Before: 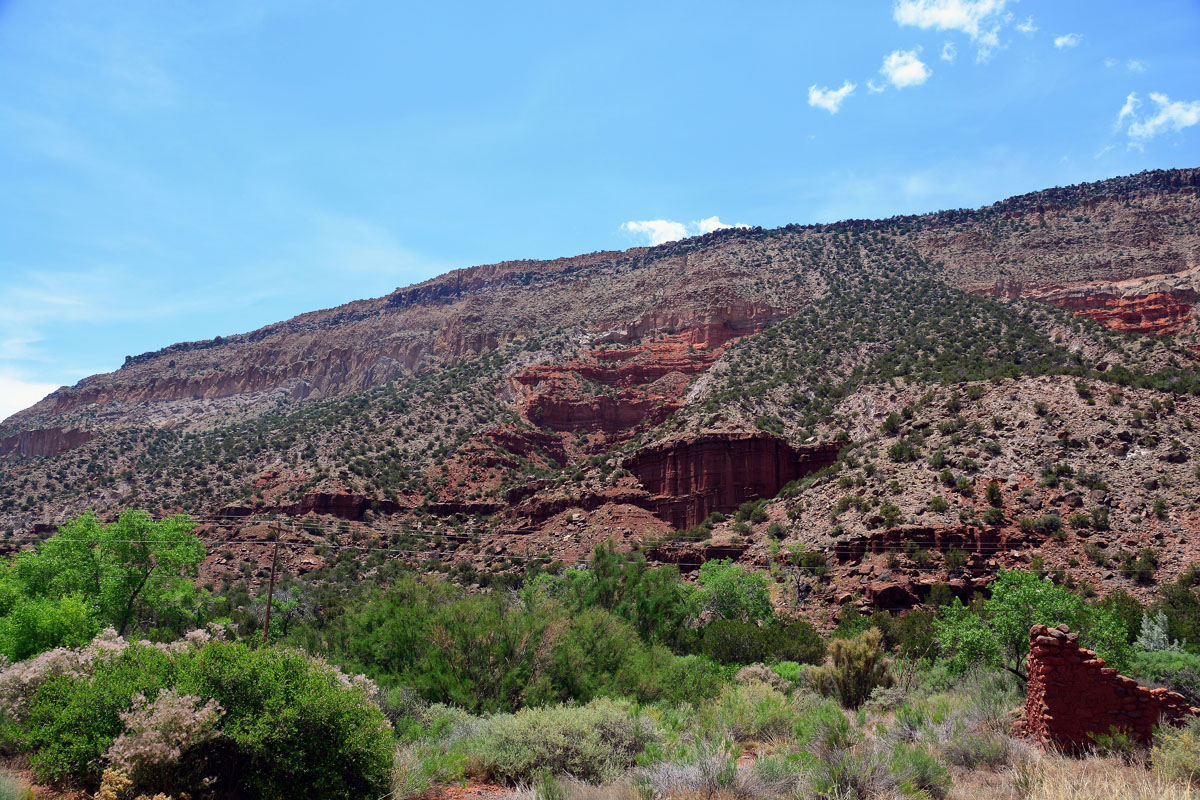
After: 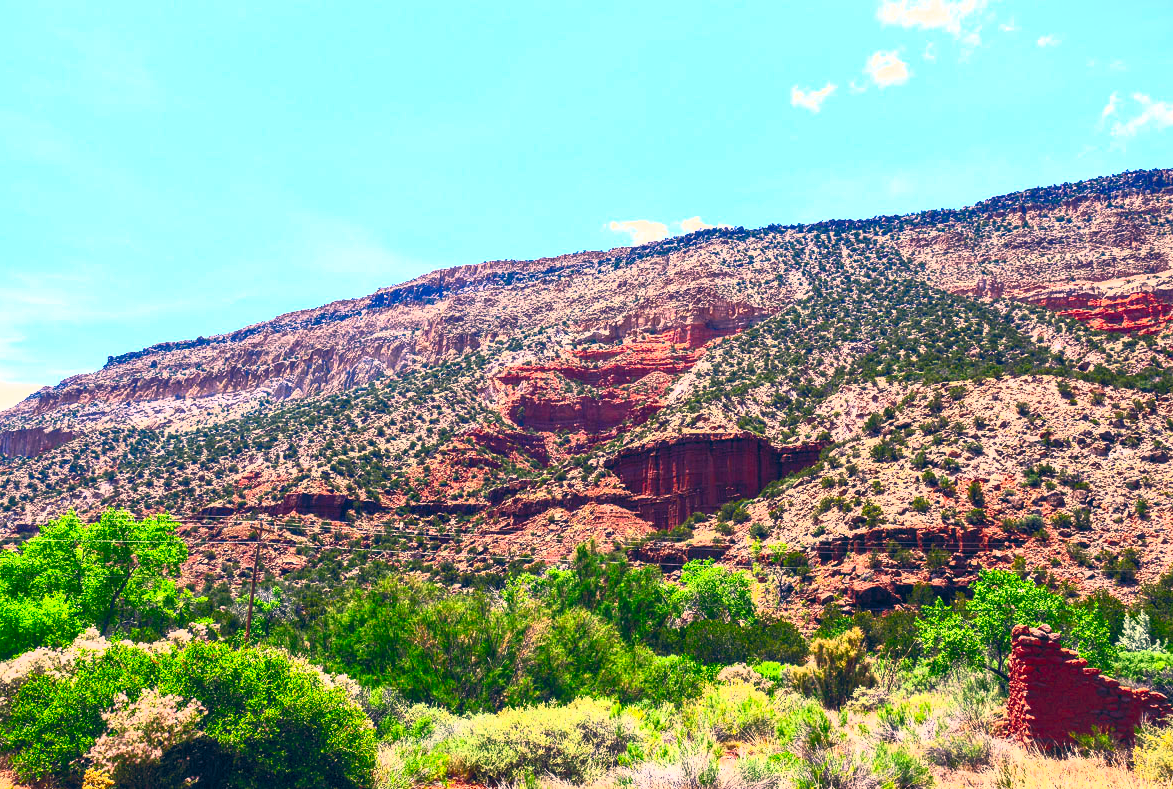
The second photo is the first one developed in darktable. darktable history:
local contrast: on, module defaults
crop and rotate: left 1.577%, right 0.669%, bottom 1.293%
color correction: highlights a* 10.29, highlights b* 14.5, shadows a* -10.23, shadows b* -15.12
contrast brightness saturation: contrast 0.989, brightness 0.98, saturation 0.993
